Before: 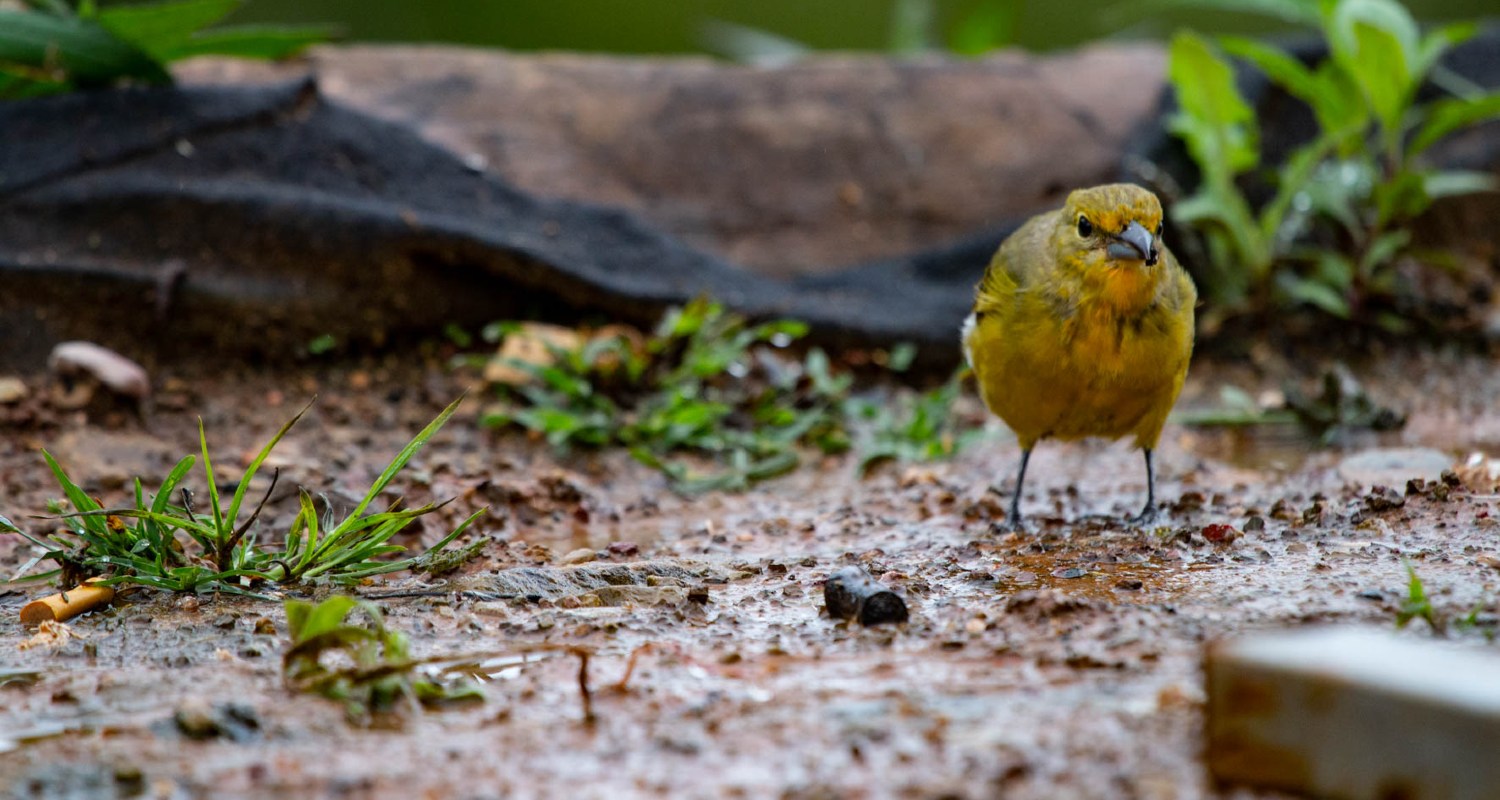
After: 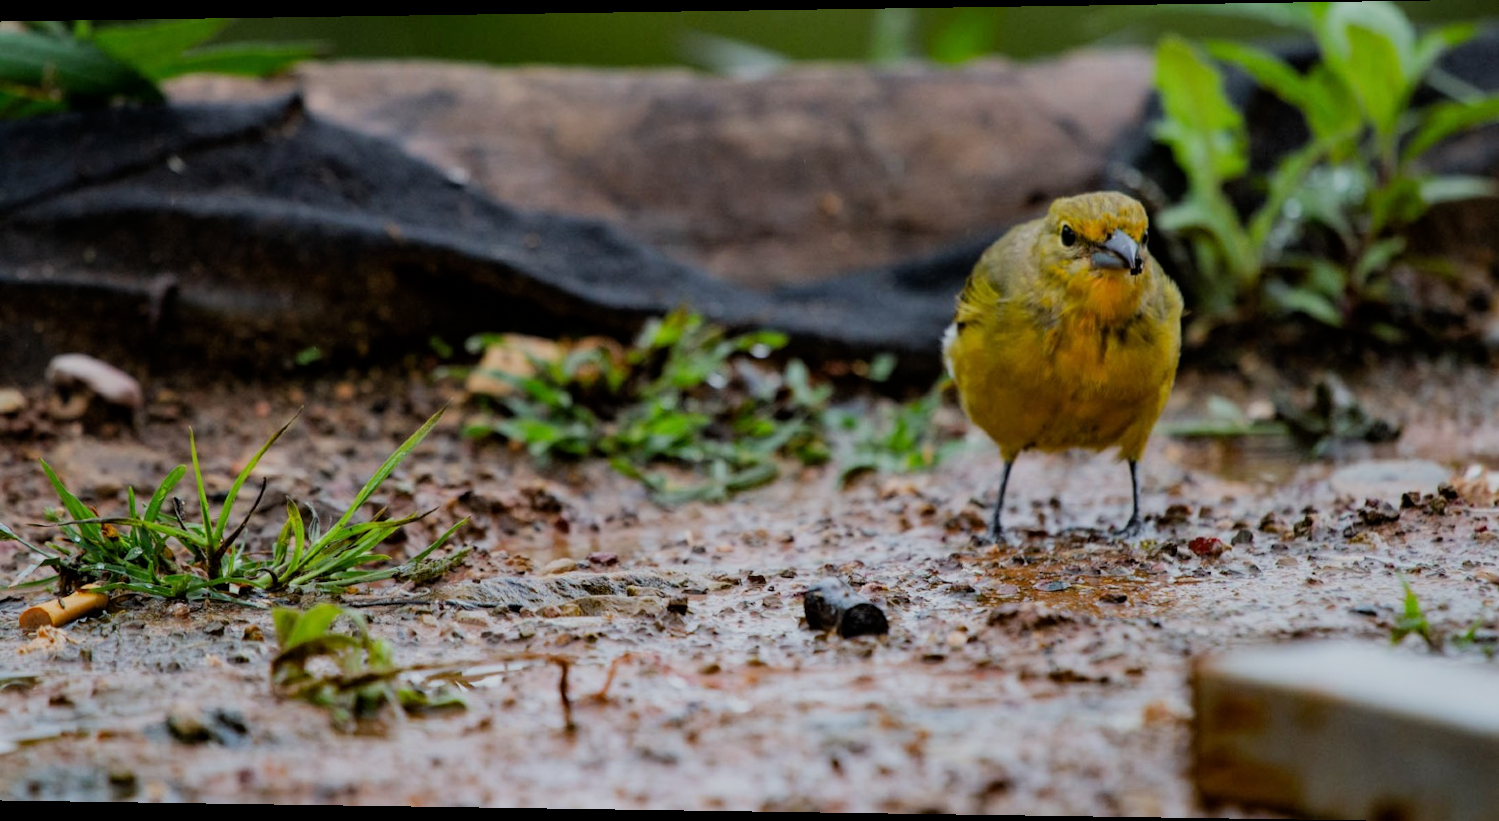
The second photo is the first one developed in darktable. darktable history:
filmic rgb: black relative exposure -16 EV, white relative exposure 6.92 EV, hardness 4.7
rotate and perspective: lens shift (horizontal) -0.055, automatic cropping off
